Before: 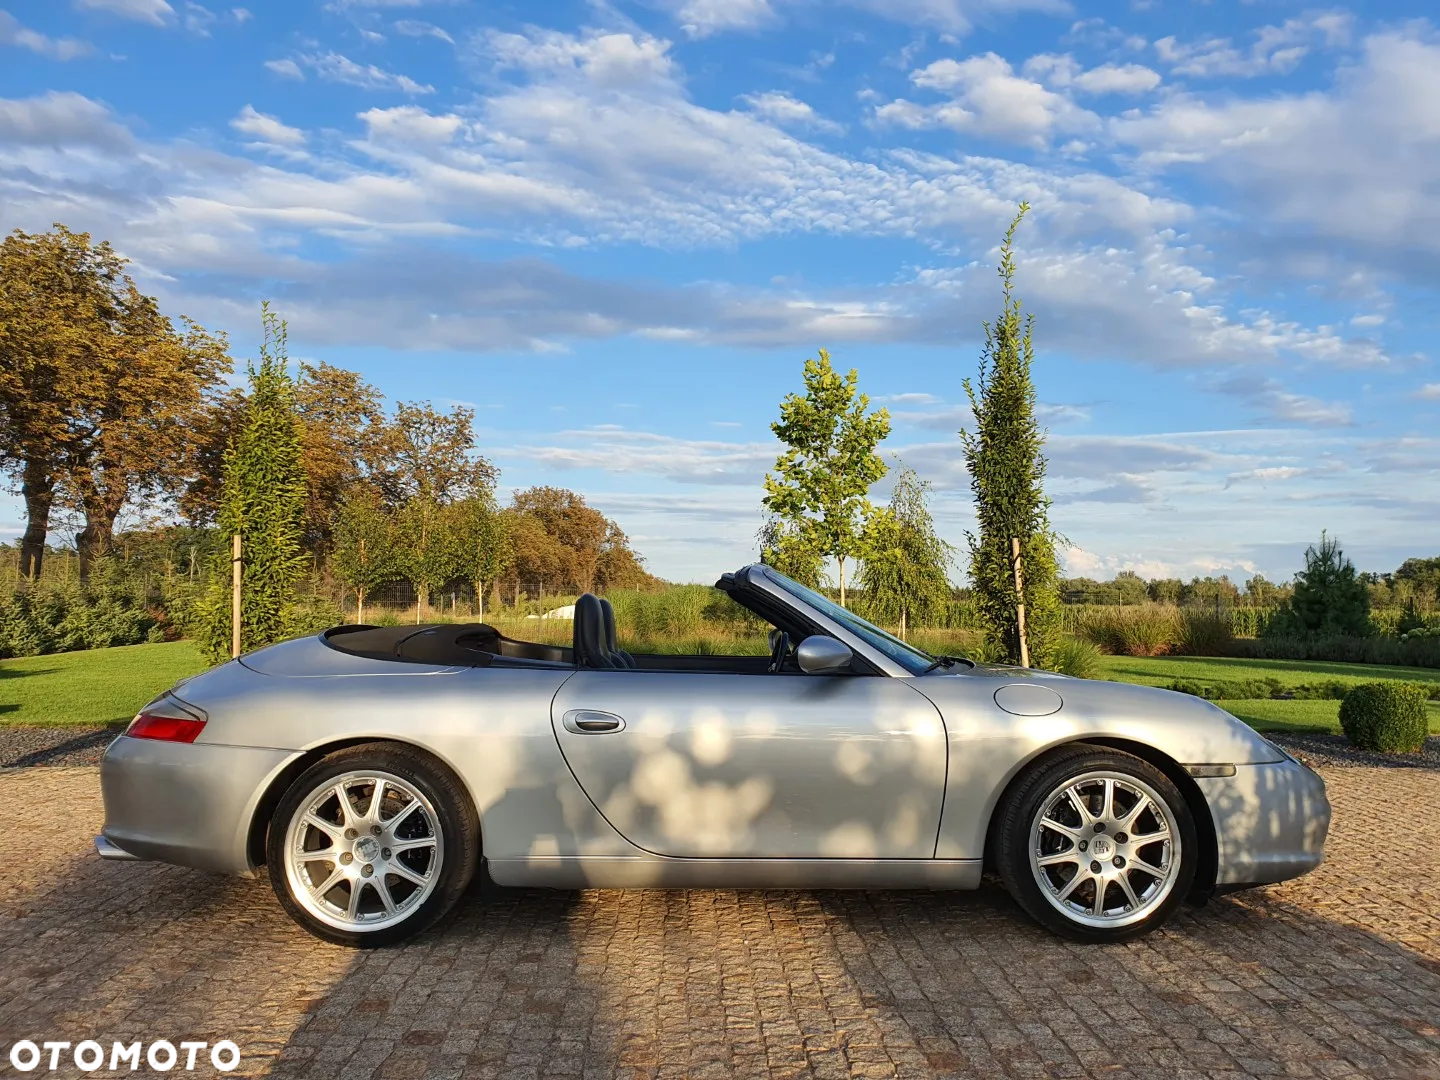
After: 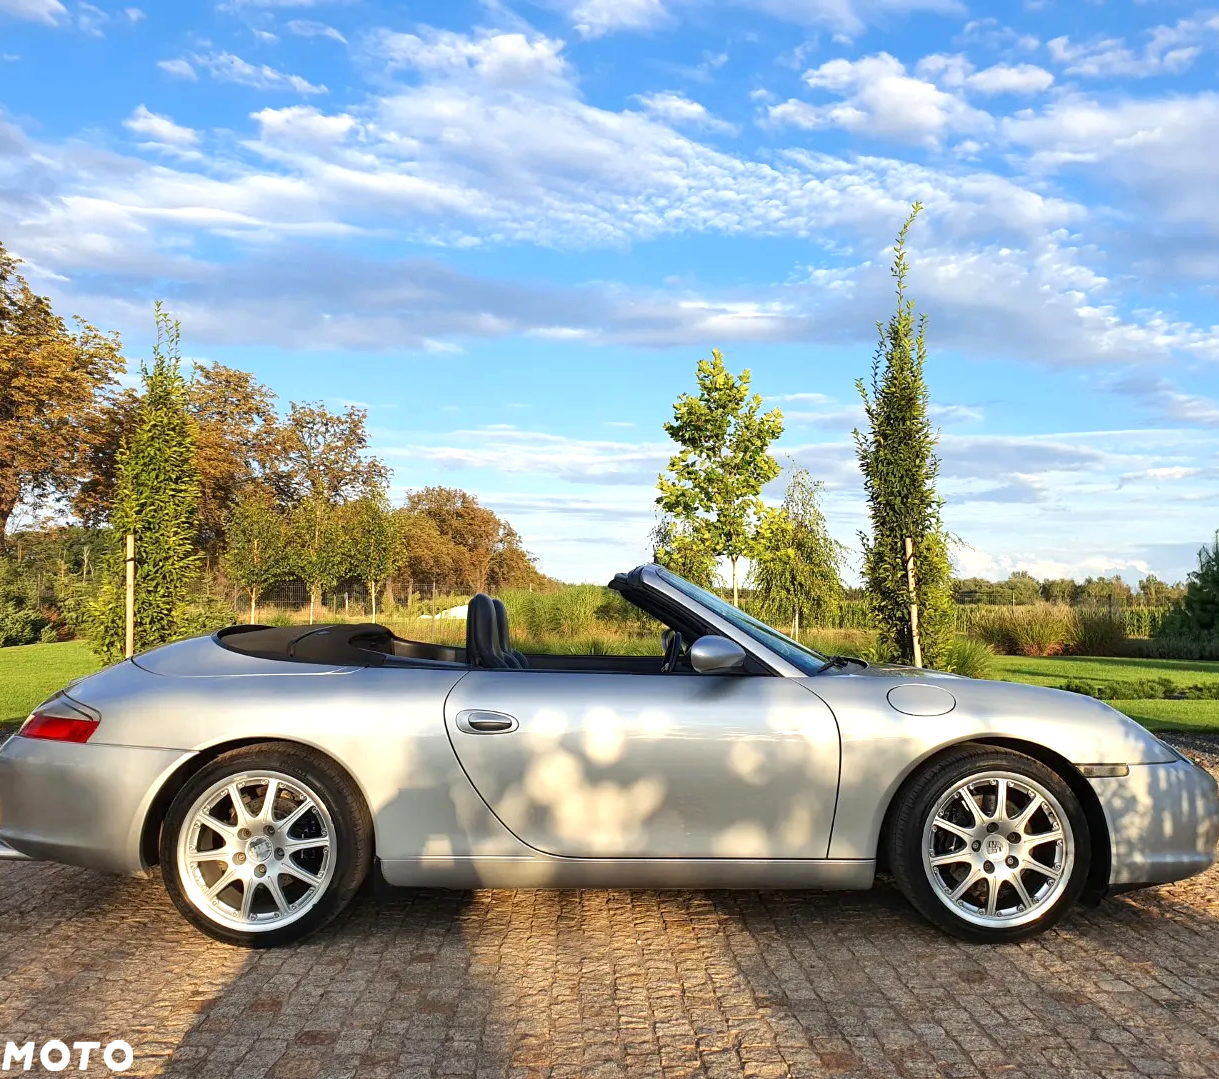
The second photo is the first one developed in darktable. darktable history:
crop: left 7.435%, right 7.86%
tone equalizer: on, module defaults
exposure: black level correction 0.001, exposure 0.5 EV, compensate highlight preservation false
